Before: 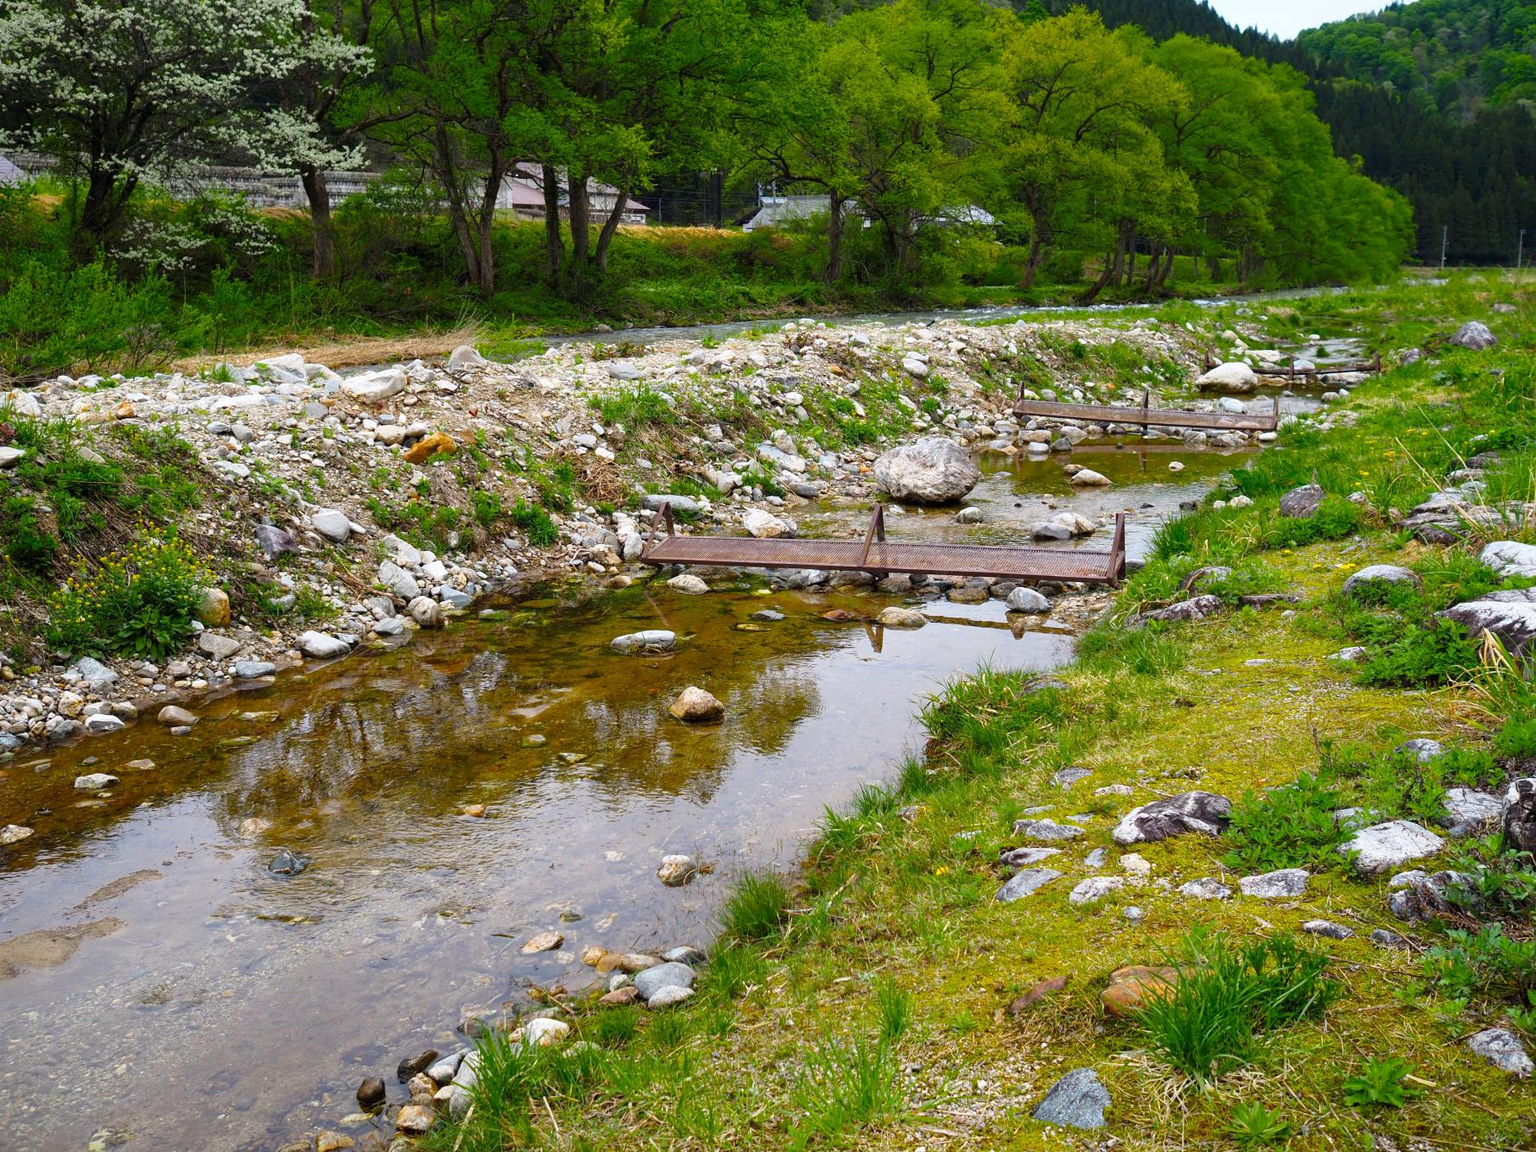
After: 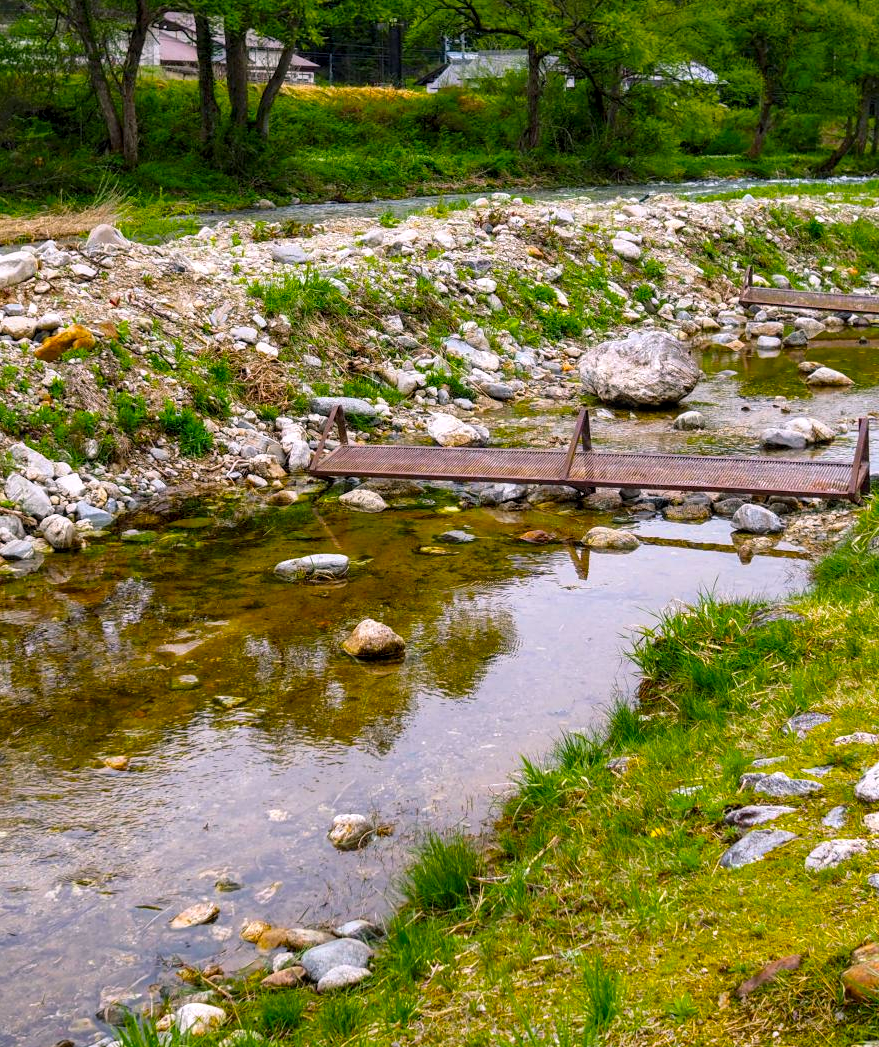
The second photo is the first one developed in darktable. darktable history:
color balance rgb: shadows lift › chroma 2%, shadows lift › hue 217.2°, power › chroma 0.25%, power › hue 60°, highlights gain › chroma 1.5%, highlights gain › hue 309.6°, global offset › luminance -0.25%, perceptual saturation grading › global saturation 15%, global vibrance 15%
shadows and highlights: shadows 62.66, white point adjustment 0.37, highlights -34.44, compress 83.82%
local contrast: on, module defaults
crop and rotate: angle 0.02°, left 24.353%, top 13.219%, right 26.156%, bottom 8.224%
